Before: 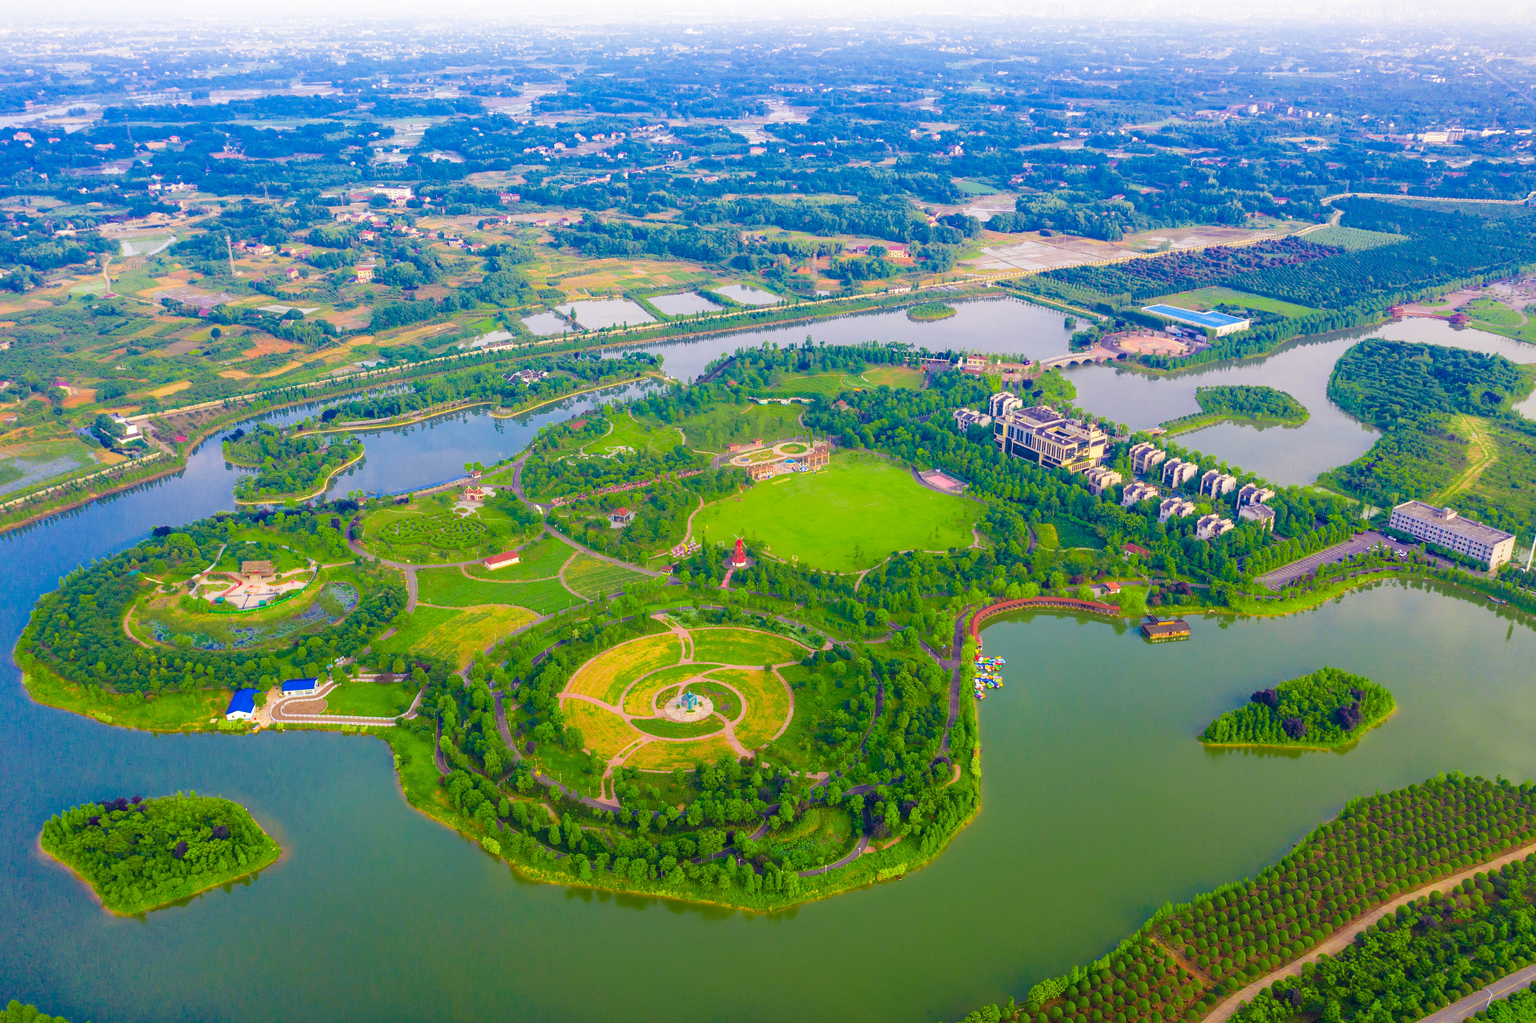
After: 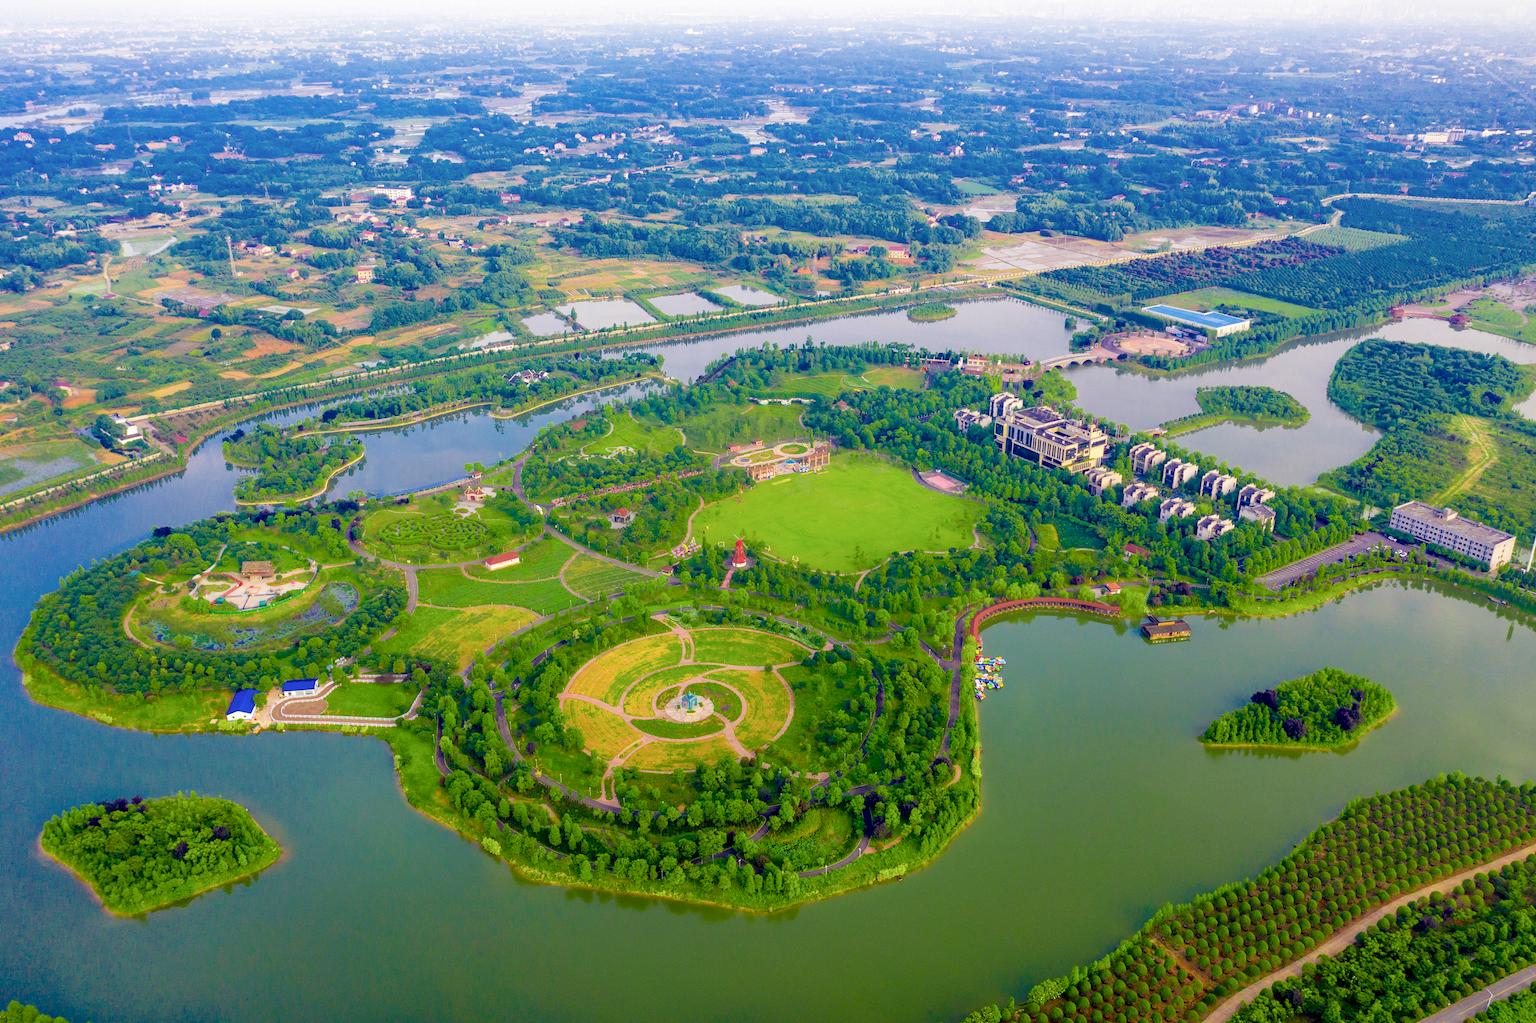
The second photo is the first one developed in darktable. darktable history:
exposure: black level correction 0.016, exposure -0.009 EV, compensate highlight preservation false
color correction: saturation 0.85
